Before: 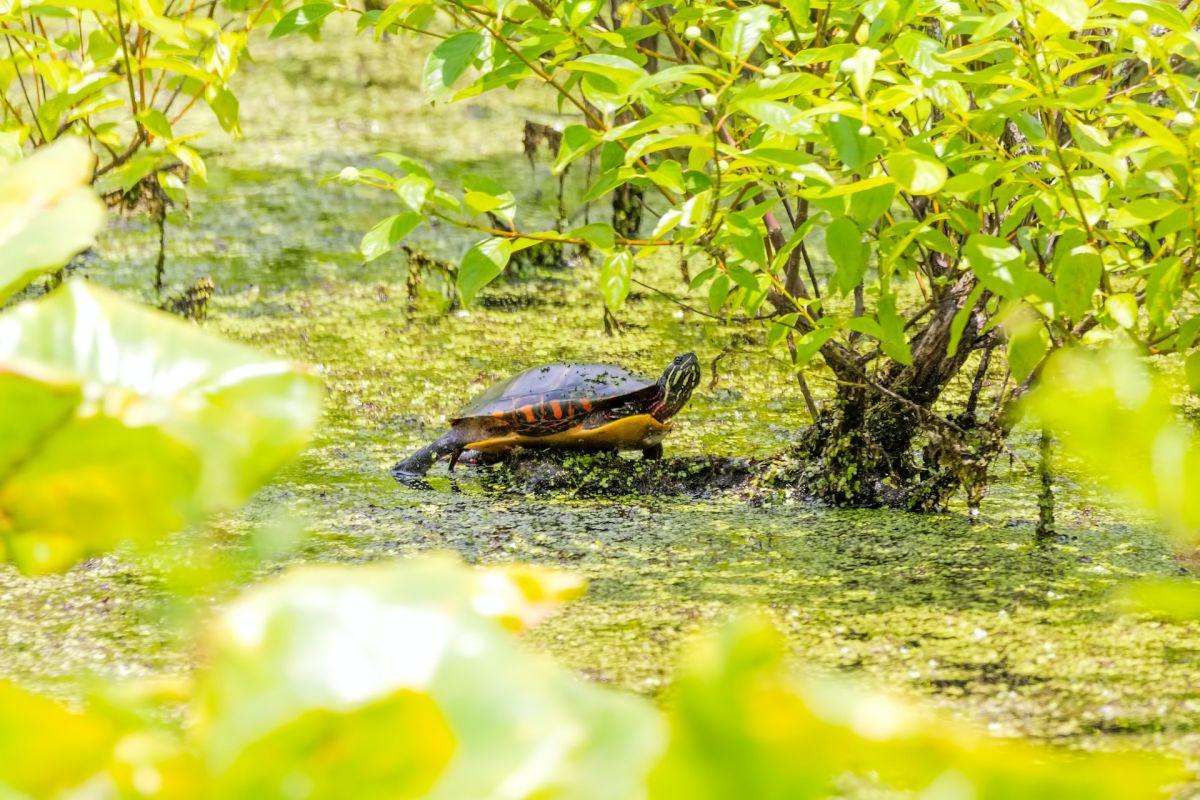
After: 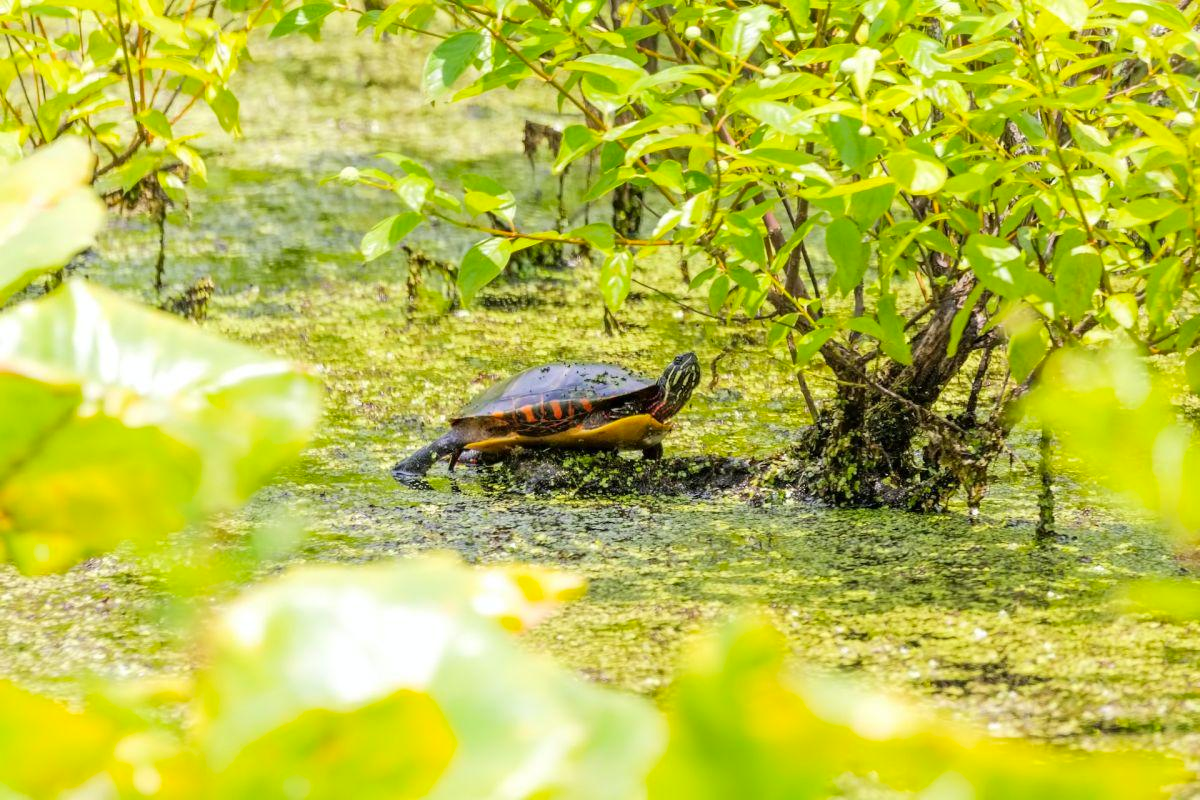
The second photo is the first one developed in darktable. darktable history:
contrast brightness saturation: contrast 0.042, saturation 0.066
